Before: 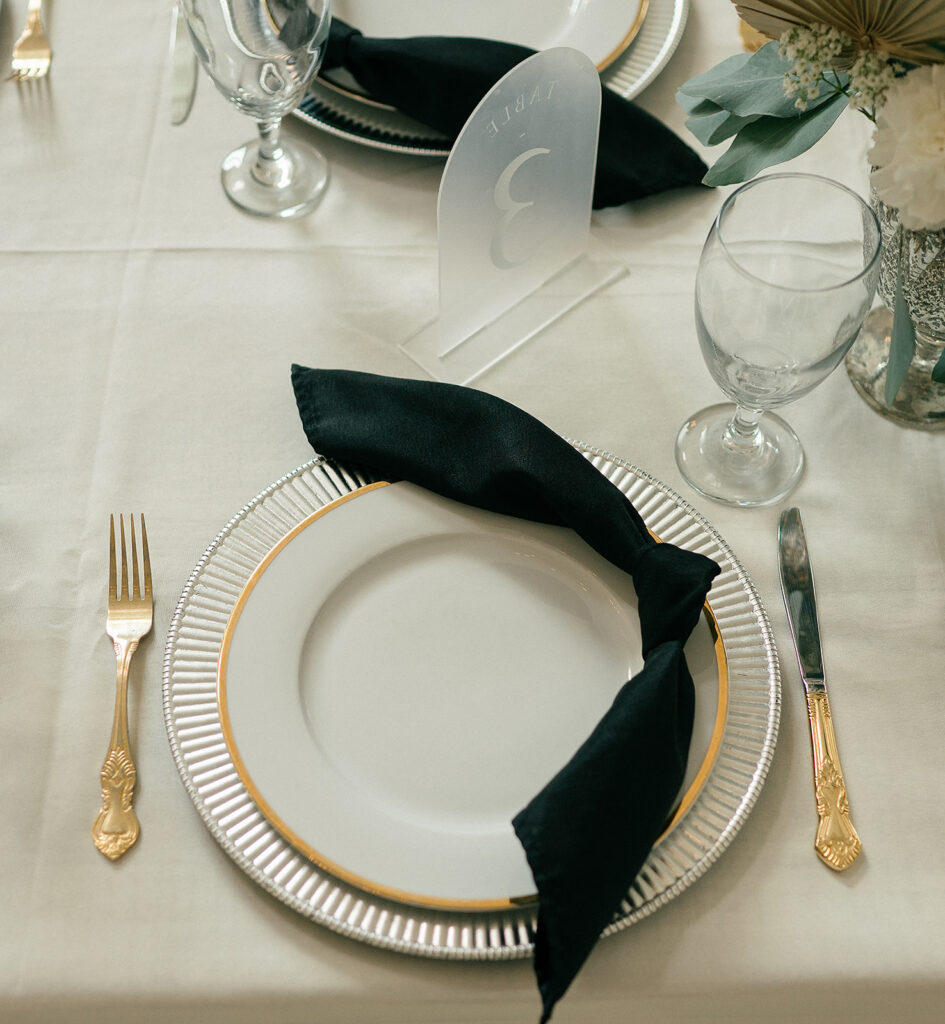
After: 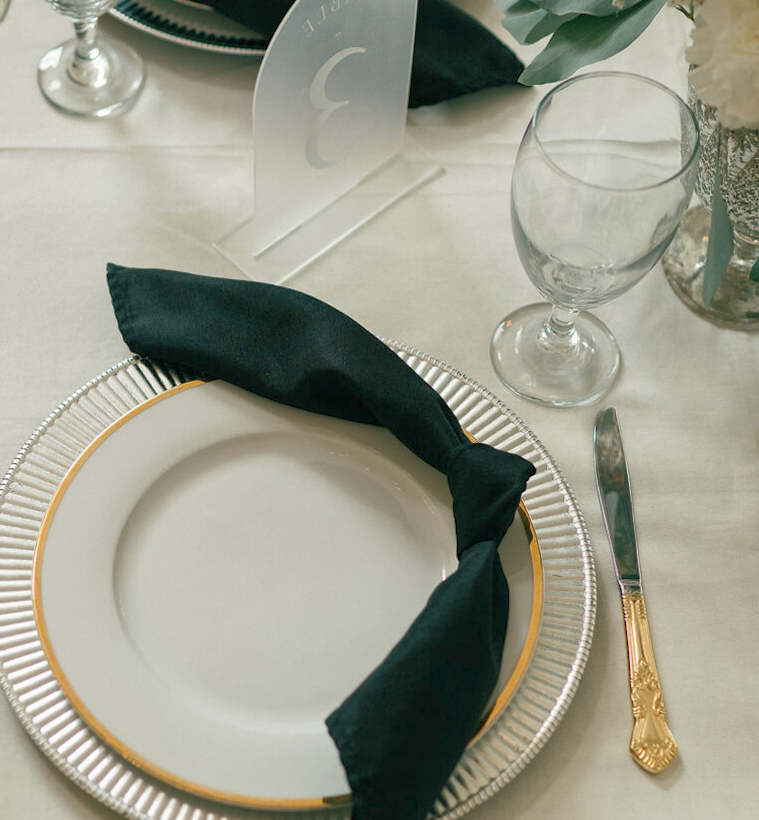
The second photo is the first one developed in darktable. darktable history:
rotate and perspective: rotation 0.192°, lens shift (horizontal) -0.015, crop left 0.005, crop right 0.996, crop top 0.006, crop bottom 0.99
crop: left 19.159%, top 9.58%, bottom 9.58%
rgb curve: curves: ch0 [(0, 0) (0.072, 0.166) (0.217, 0.293) (0.414, 0.42) (1, 1)], compensate middle gray true, preserve colors basic power
